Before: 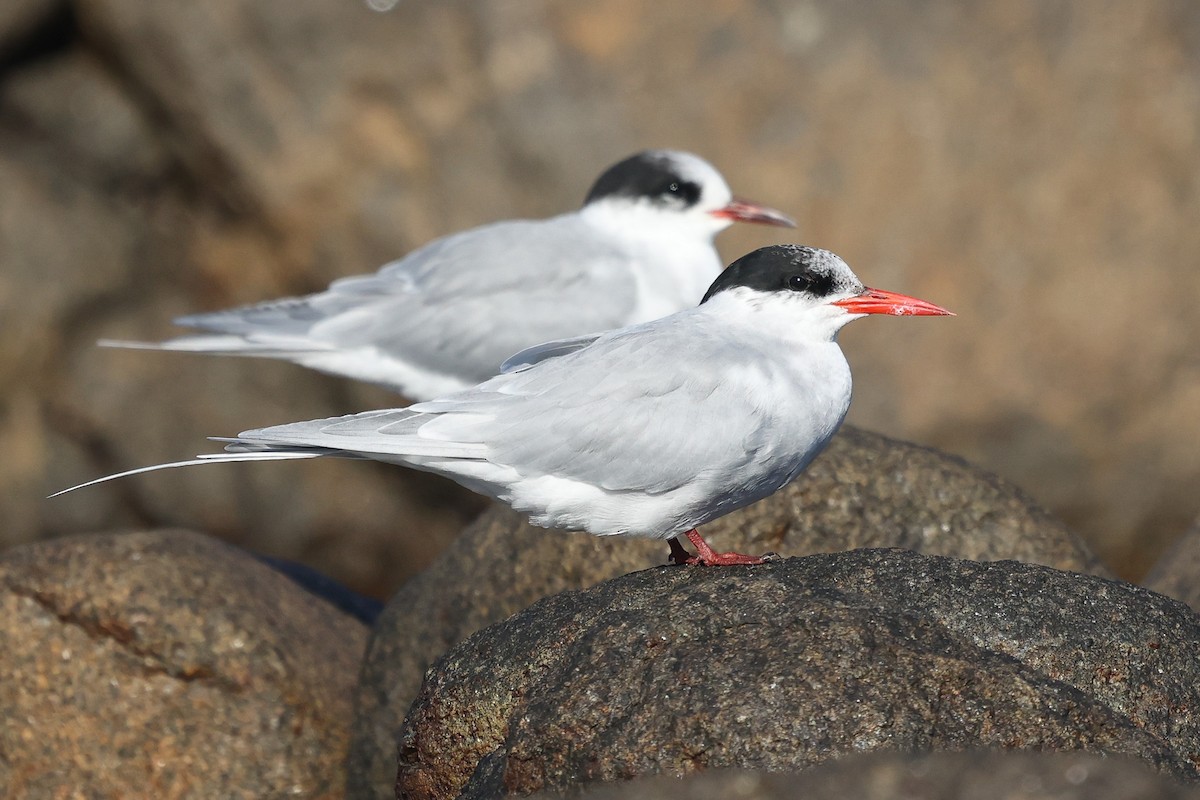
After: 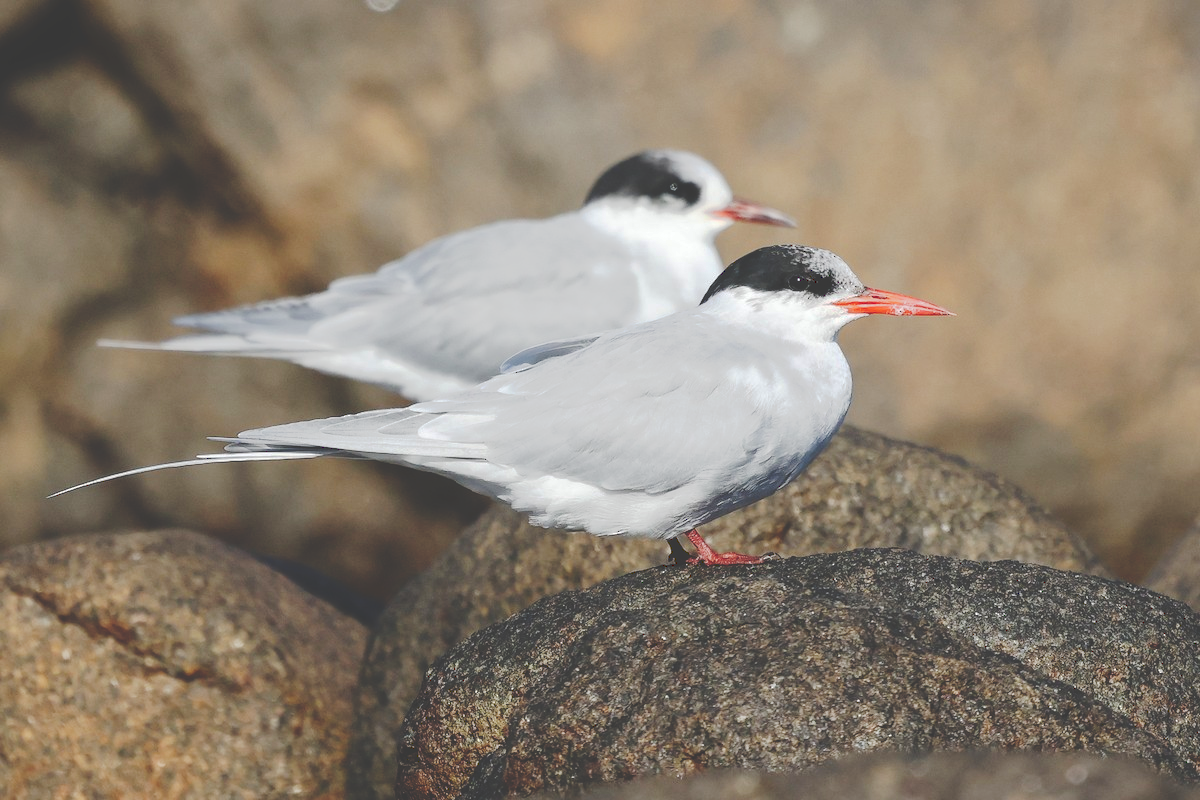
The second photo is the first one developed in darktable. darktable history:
tone curve: curves: ch0 [(0, 0) (0.003, 0.232) (0.011, 0.232) (0.025, 0.232) (0.044, 0.233) (0.069, 0.234) (0.1, 0.237) (0.136, 0.247) (0.177, 0.258) (0.224, 0.283) (0.277, 0.332) (0.335, 0.401) (0.399, 0.483) (0.468, 0.56) (0.543, 0.637) (0.623, 0.706) (0.709, 0.764) (0.801, 0.816) (0.898, 0.859) (1, 1)], preserve colors none
